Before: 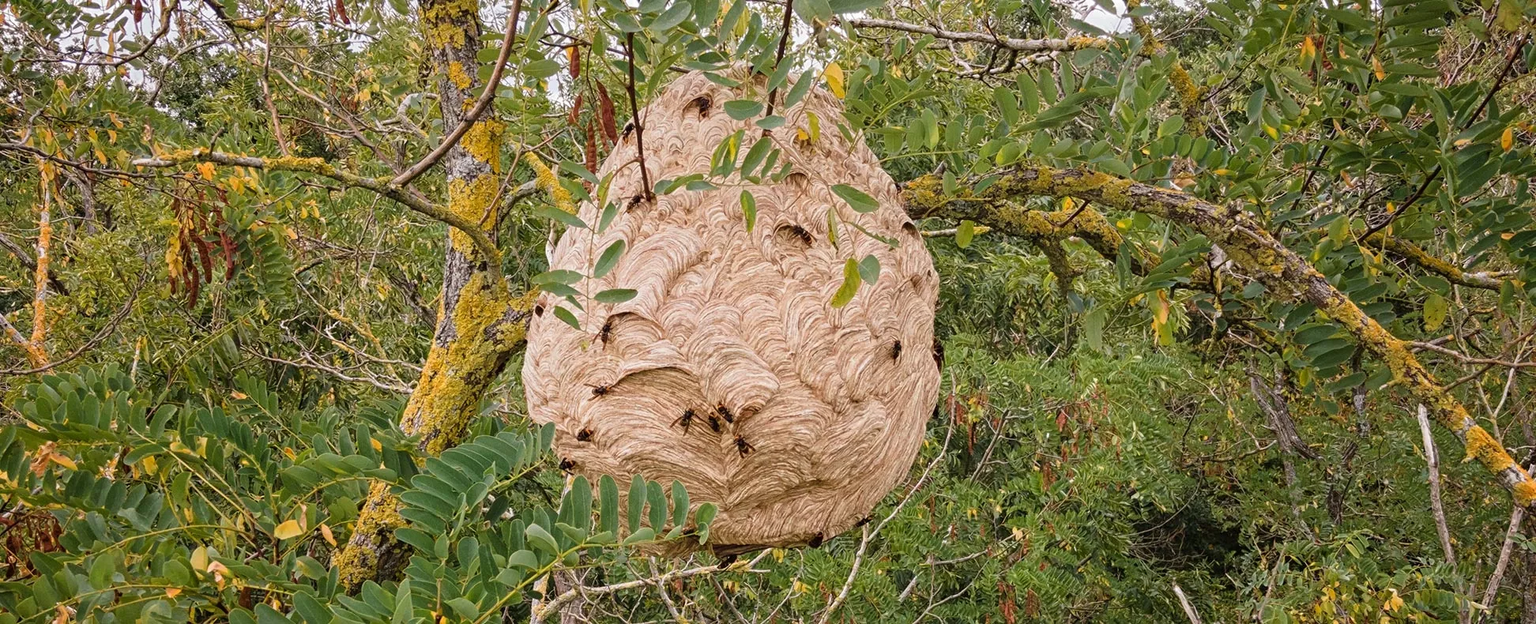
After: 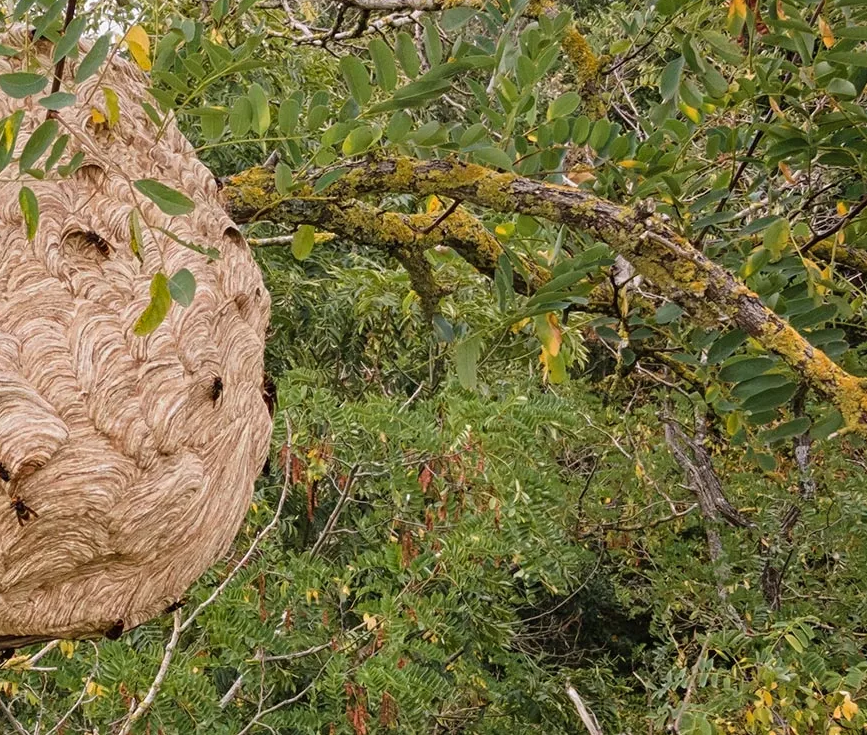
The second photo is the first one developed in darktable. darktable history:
shadows and highlights: soften with gaussian
crop: left 47.26%, top 6.96%, right 8.098%
